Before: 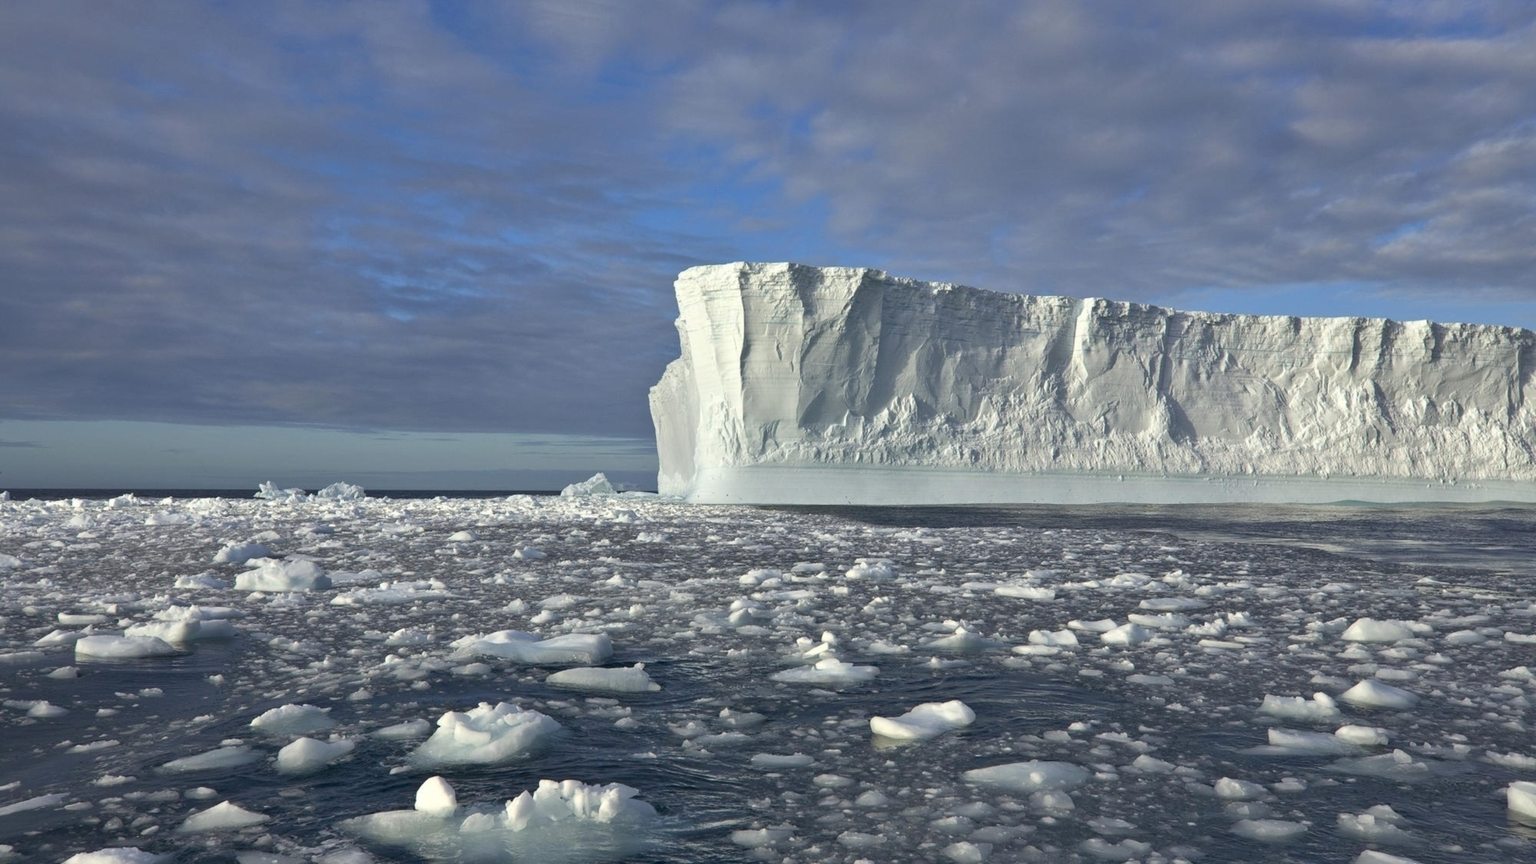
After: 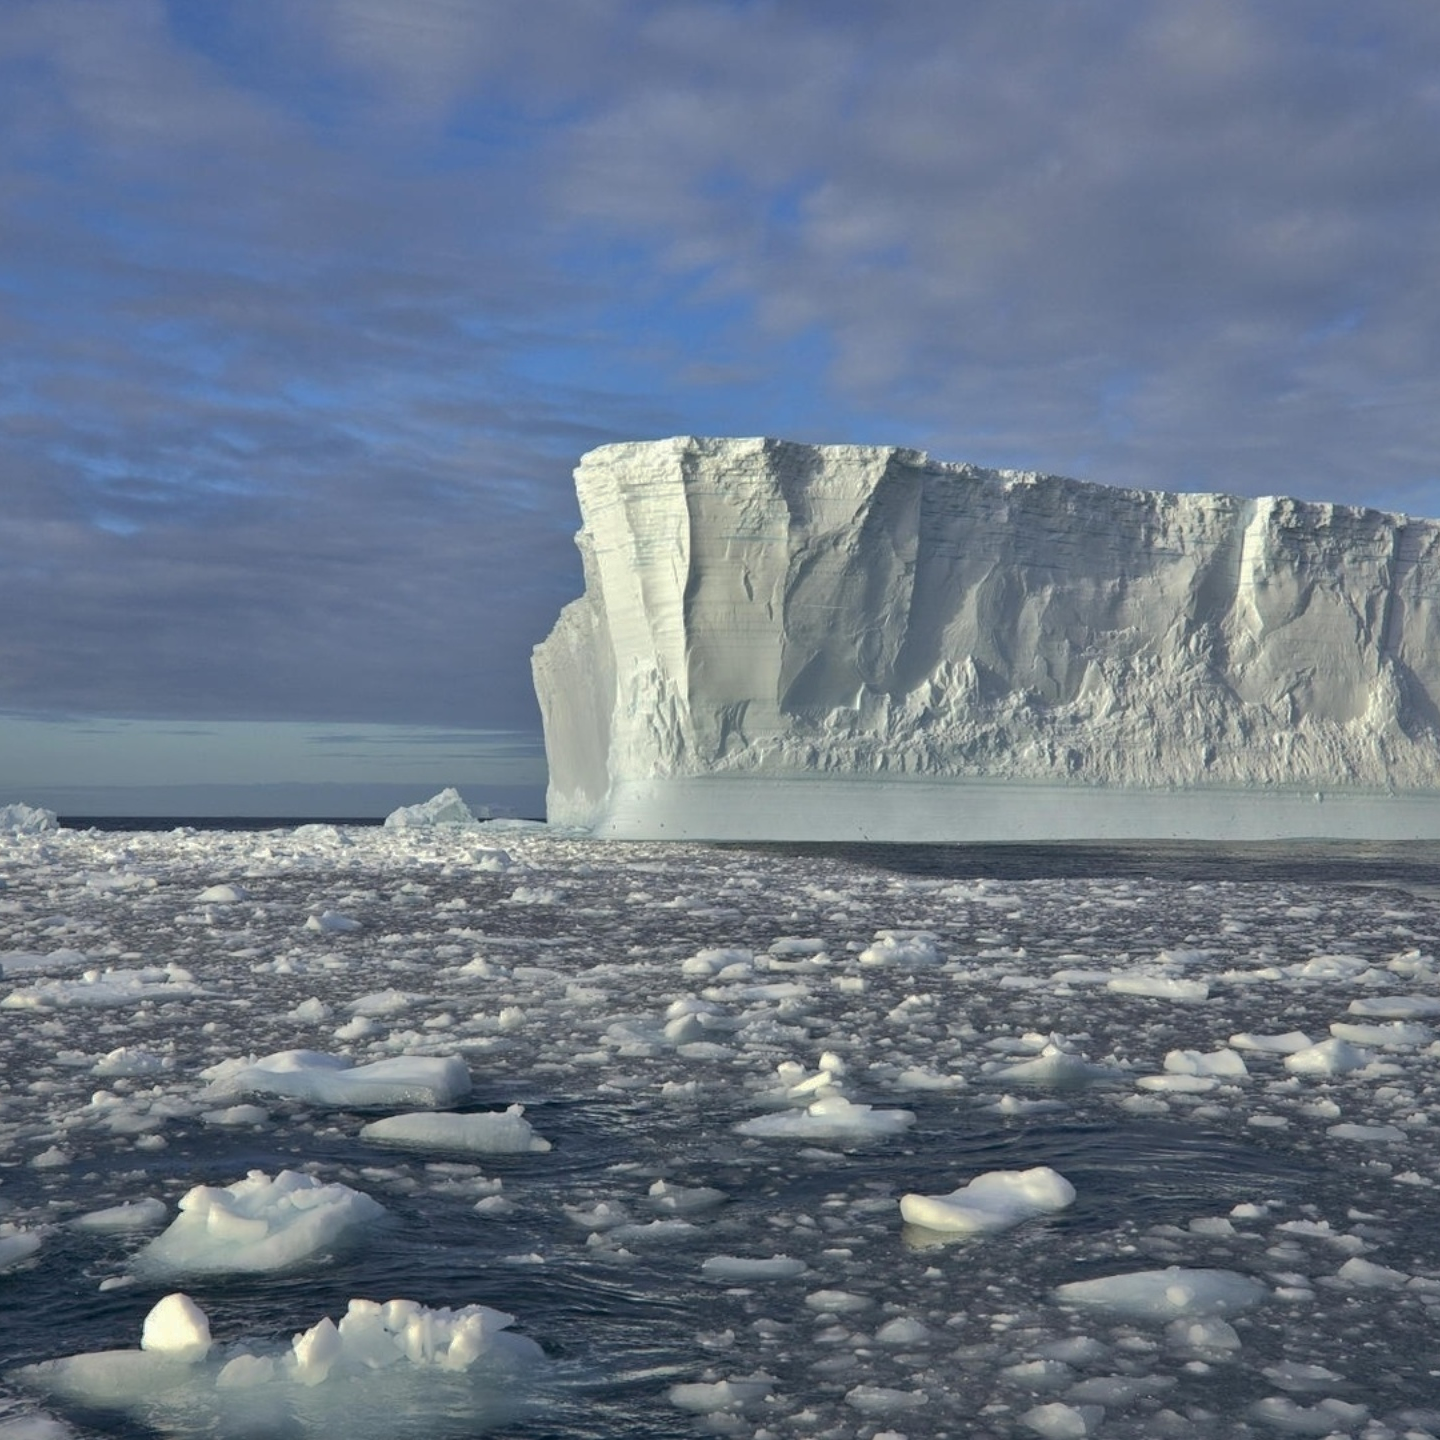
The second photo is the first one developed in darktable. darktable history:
shadows and highlights: shadows -19.91, highlights -73.15
exposure: compensate highlight preservation false
crop: left 21.496%, right 22.254%
